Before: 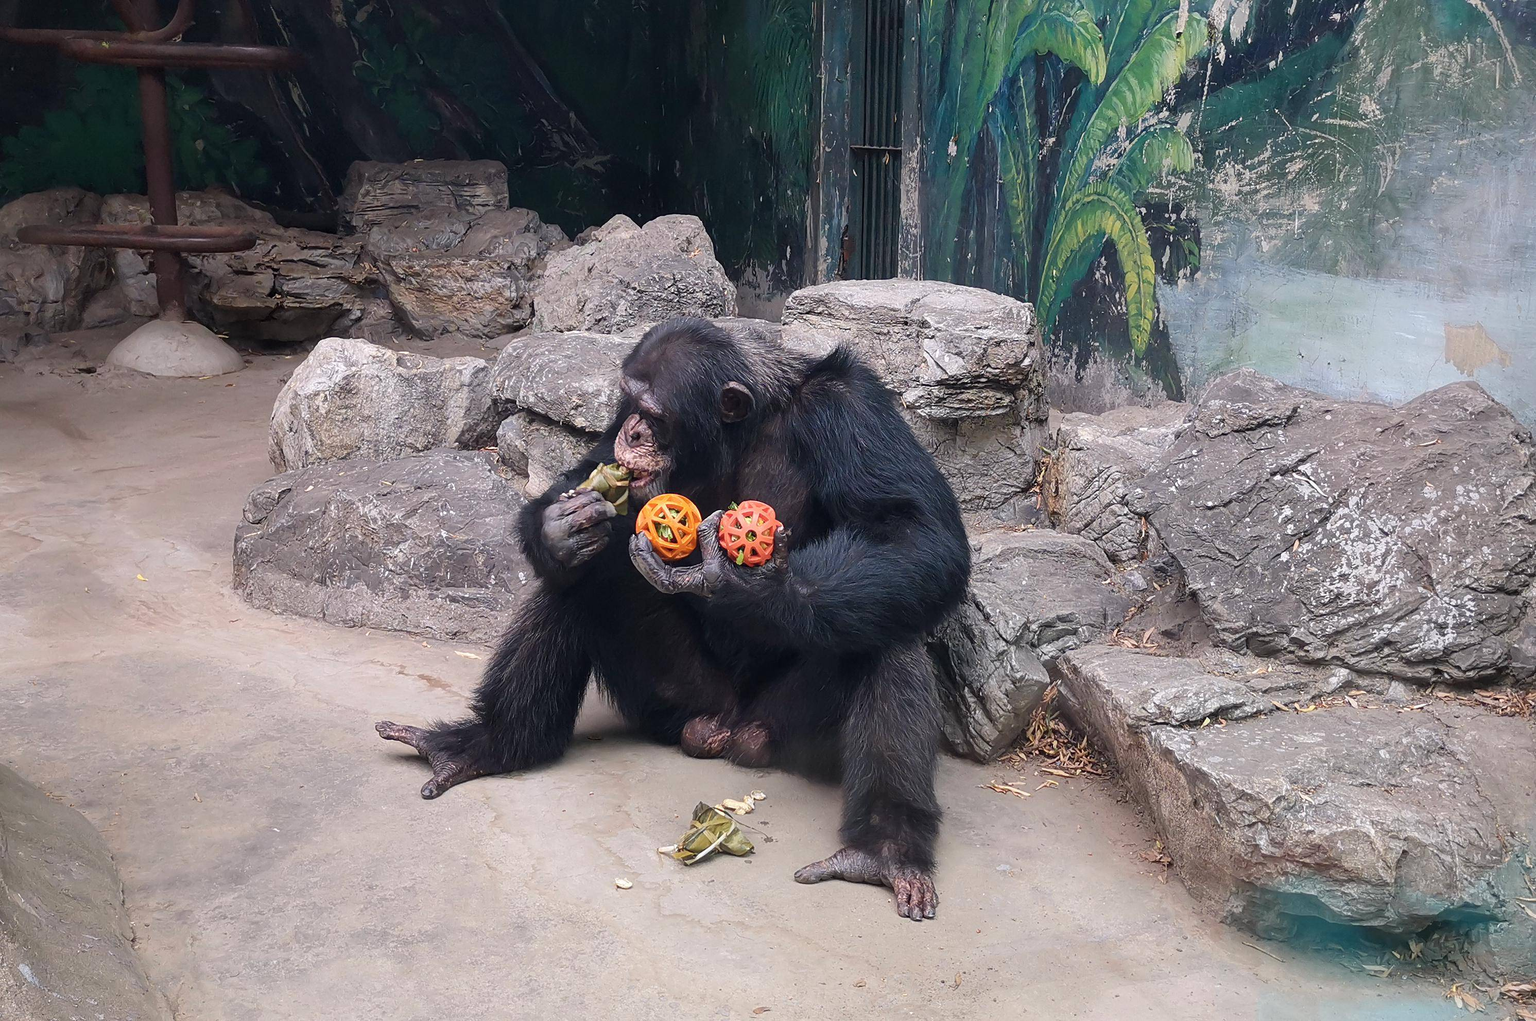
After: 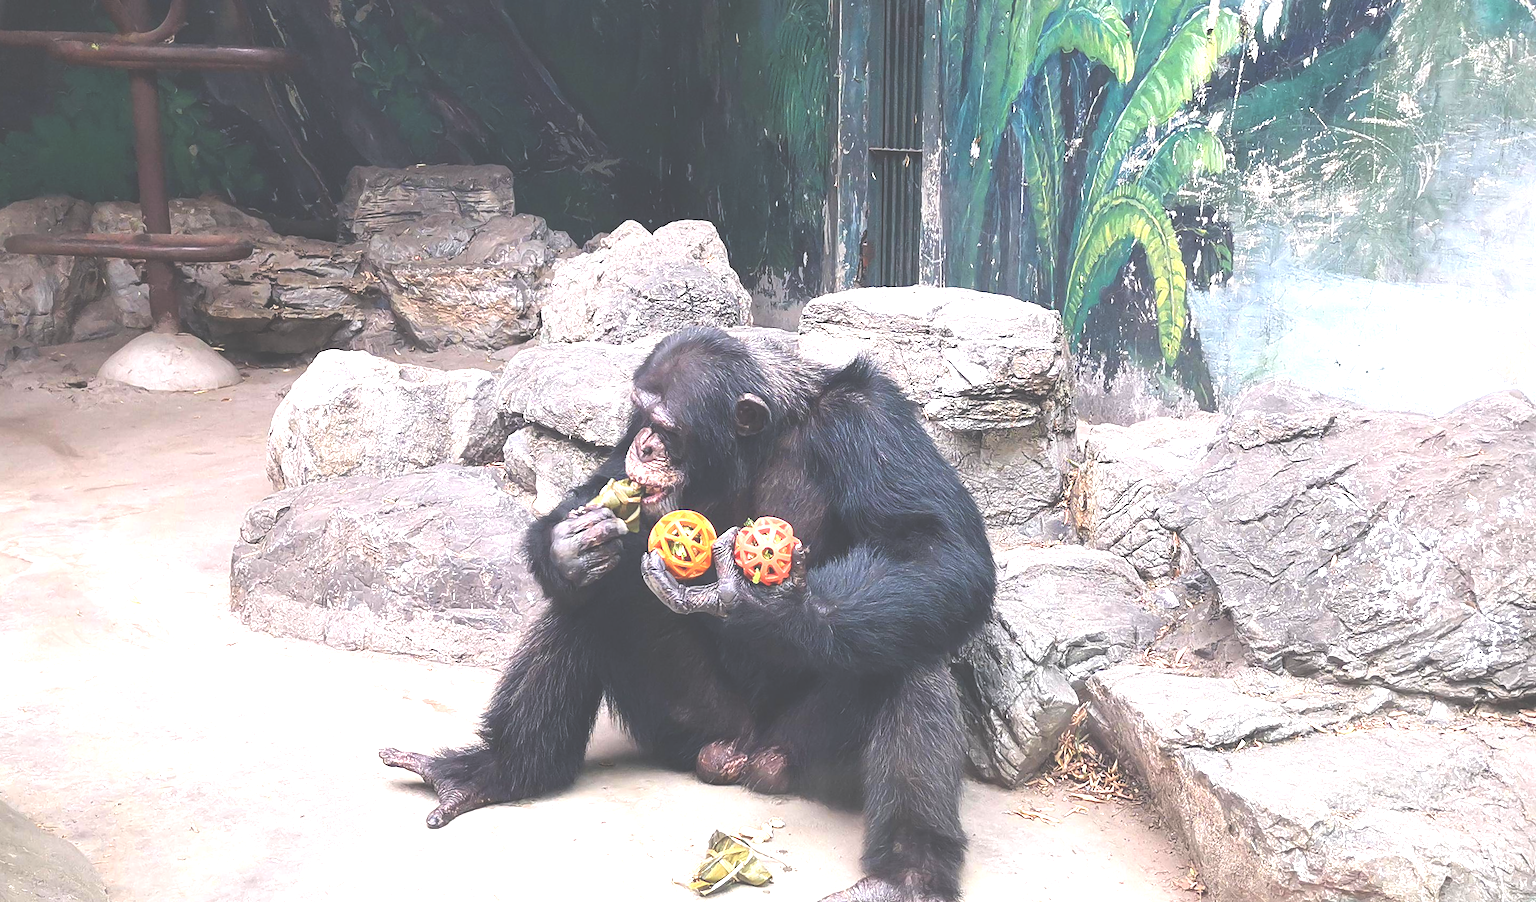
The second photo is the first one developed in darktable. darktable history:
exposure: black level correction -0.023, exposure 1.394 EV, compensate highlight preservation false
crop and rotate: angle 0.267°, left 0.428%, right 2.576%, bottom 14.23%
